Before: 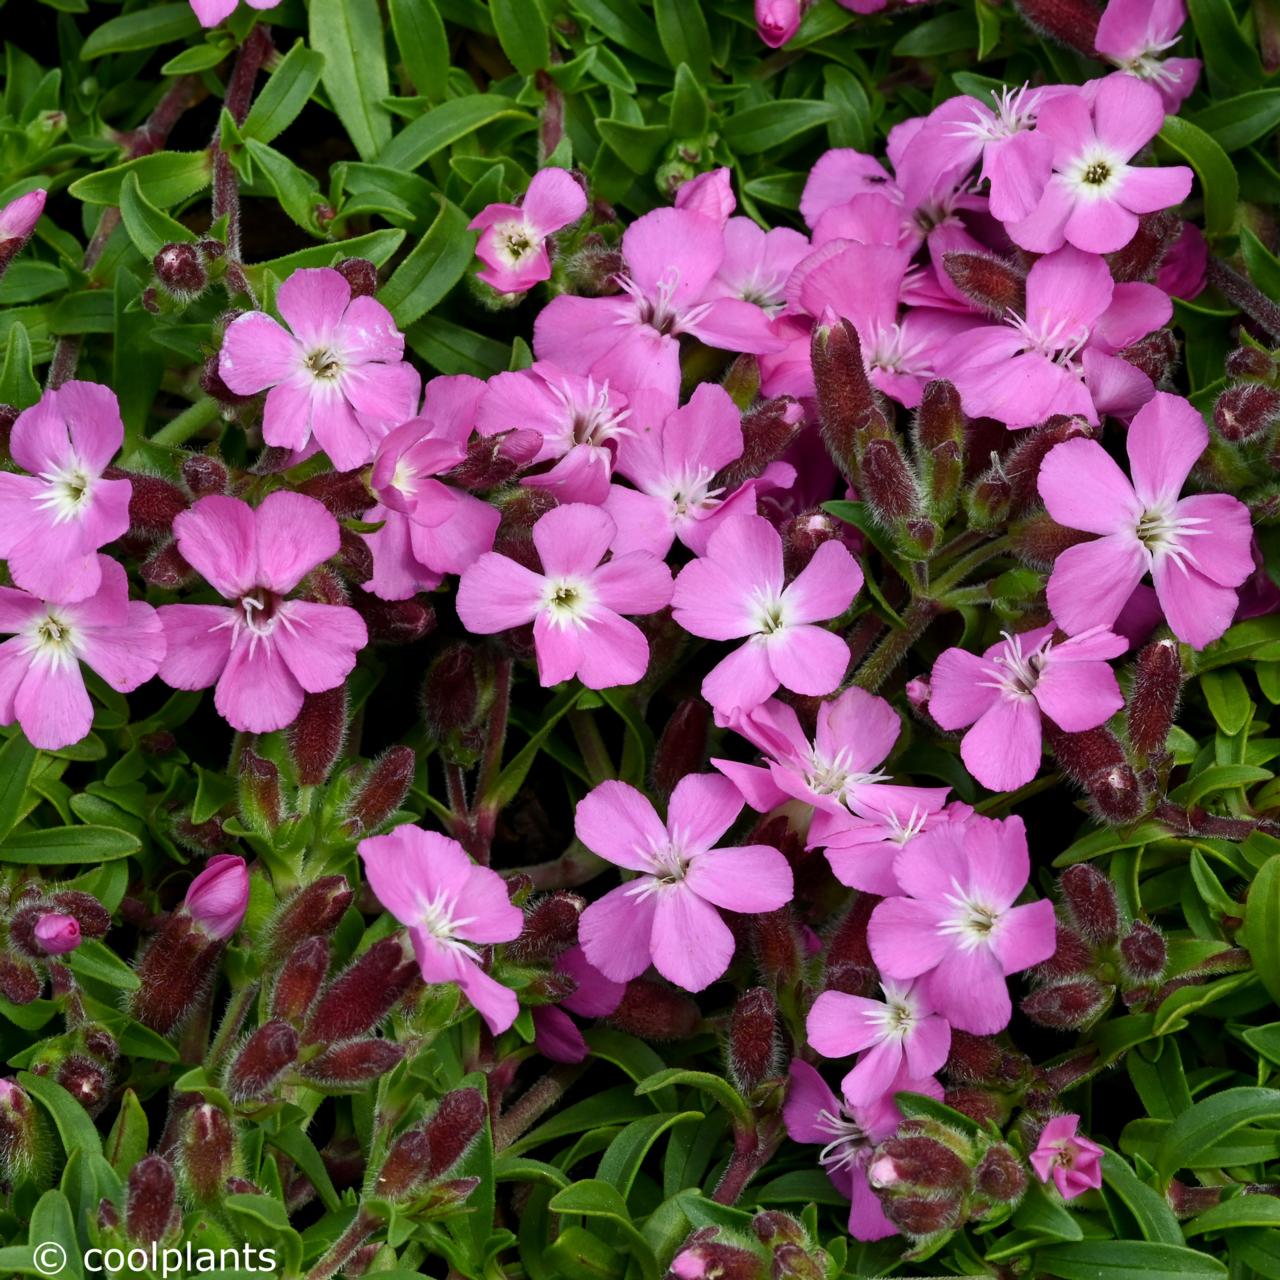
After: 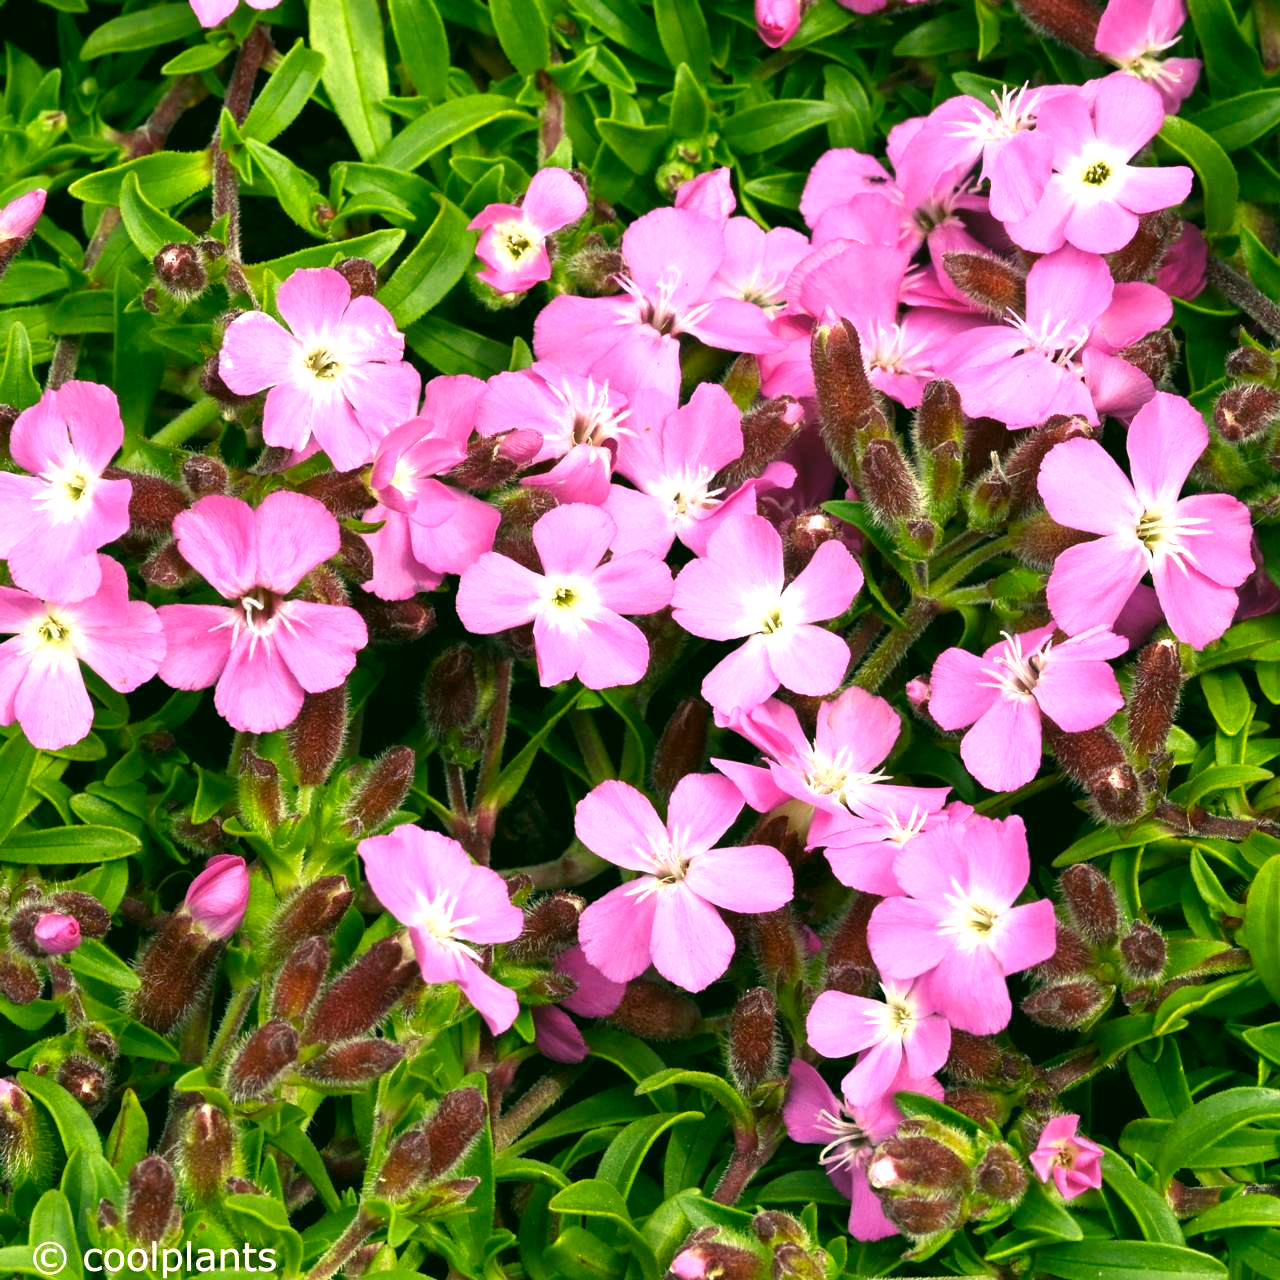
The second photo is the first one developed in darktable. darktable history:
color correction: highlights a* 4.89, highlights b* 24.39, shadows a* -16.07, shadows b* 3.74
exposure: black level correction 0, exposure 1.199 EV, compensate exposure bias true, compensate highlight preservation false
